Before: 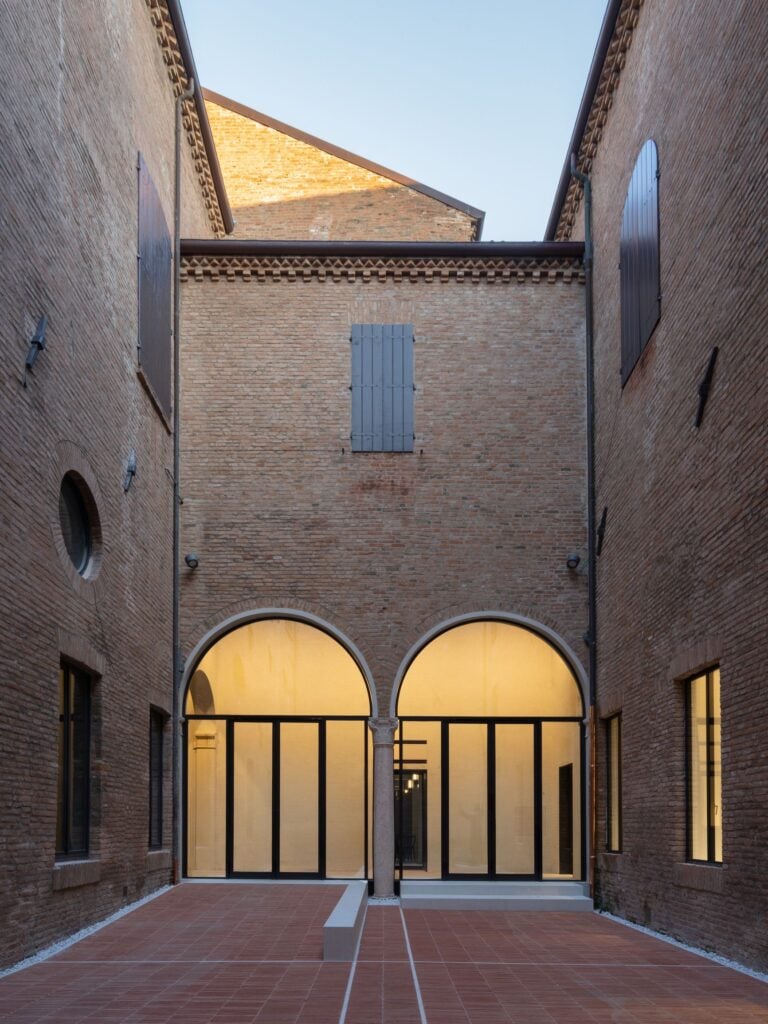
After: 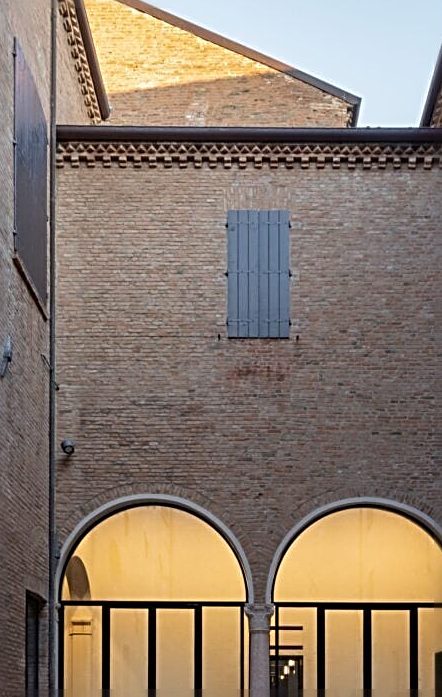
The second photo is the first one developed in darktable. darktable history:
sharpen: radius 2.814, amount 0.72
crop: left 16.232%, top 11.216%, right 26.169%, bottom 20.708%
